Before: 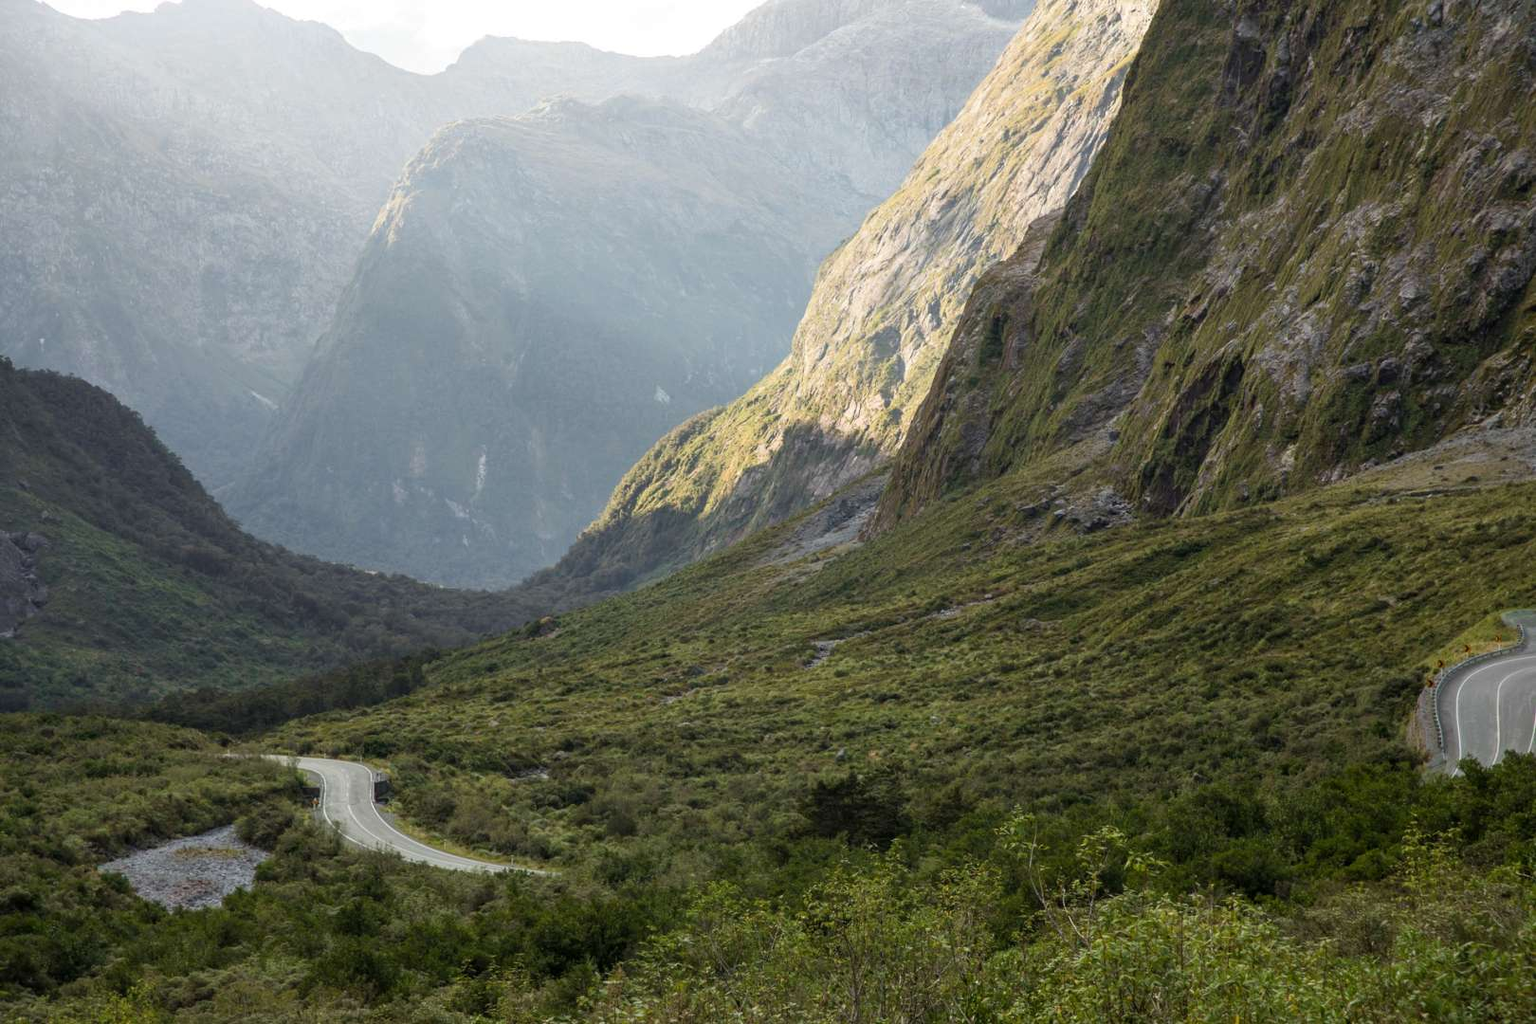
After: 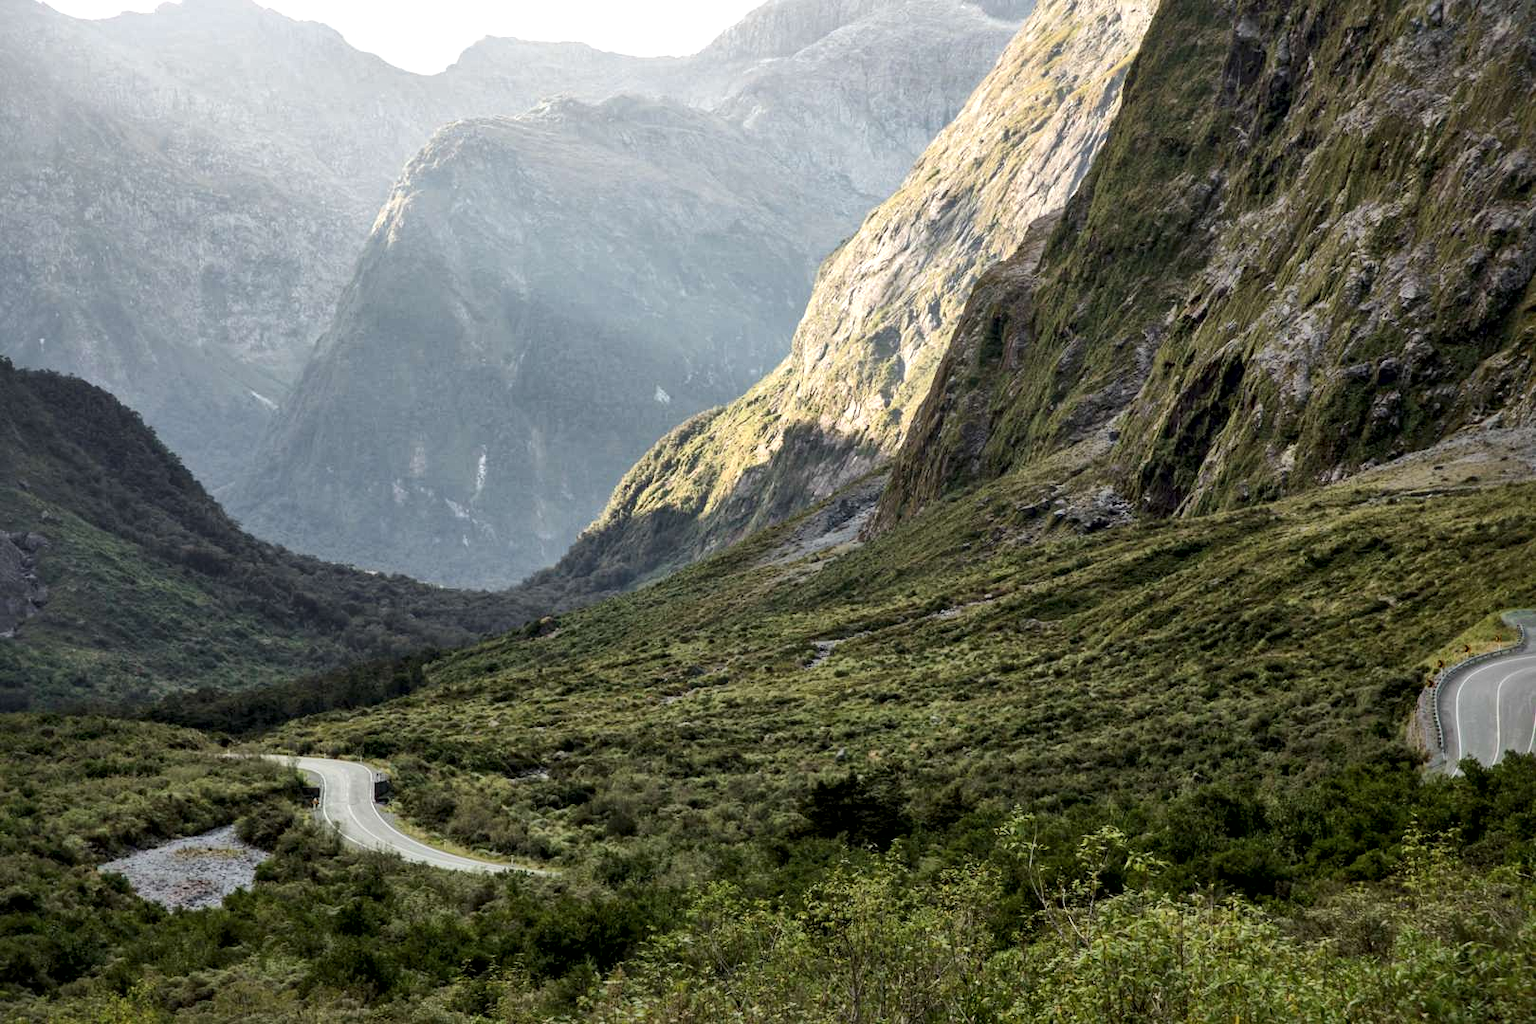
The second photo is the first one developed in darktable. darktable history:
local contrast: mode bilateral grid, contrast 69, coarseness 75, detail 180%, midtone range 0.2
